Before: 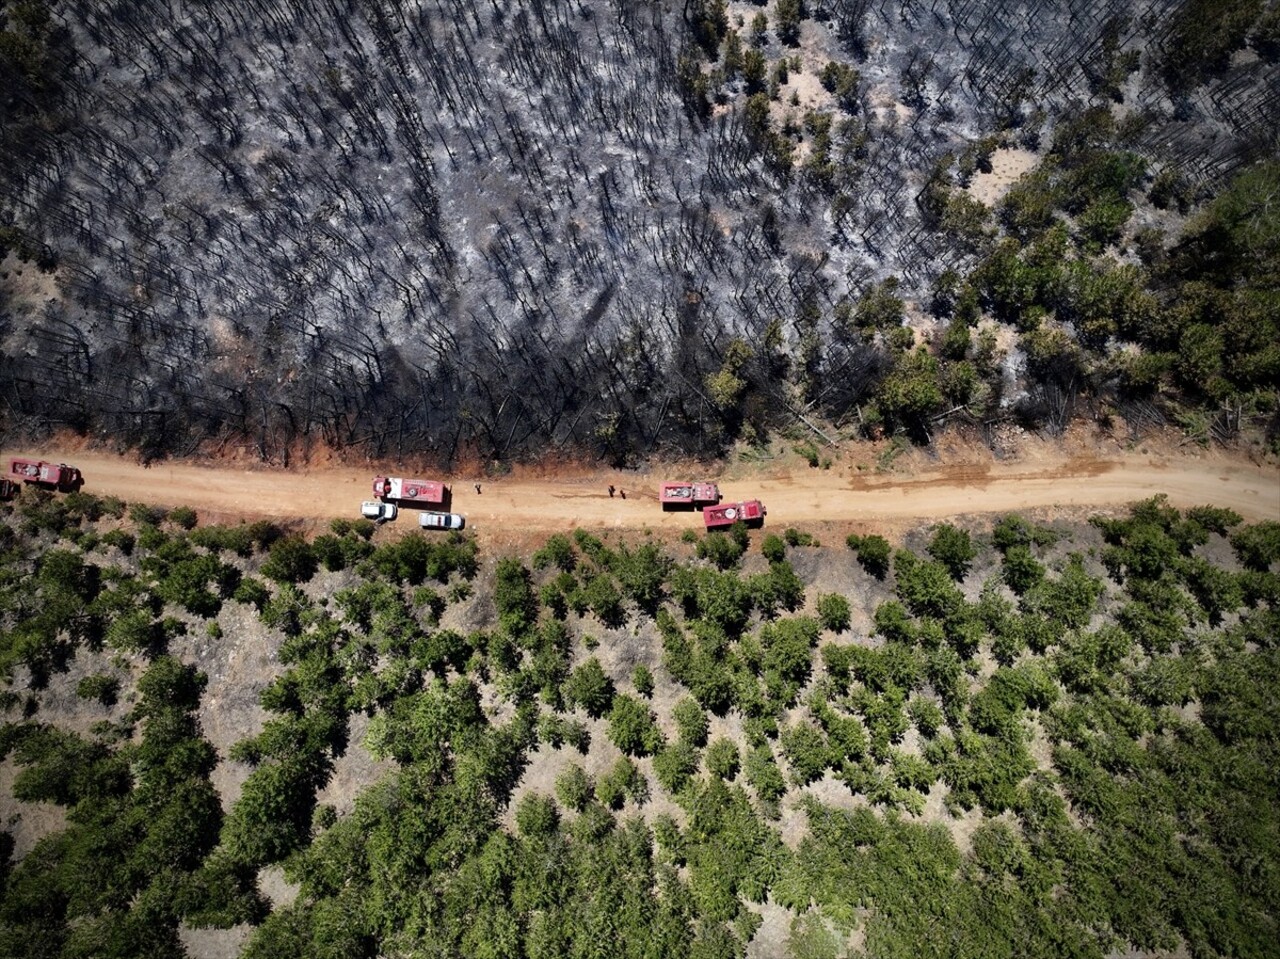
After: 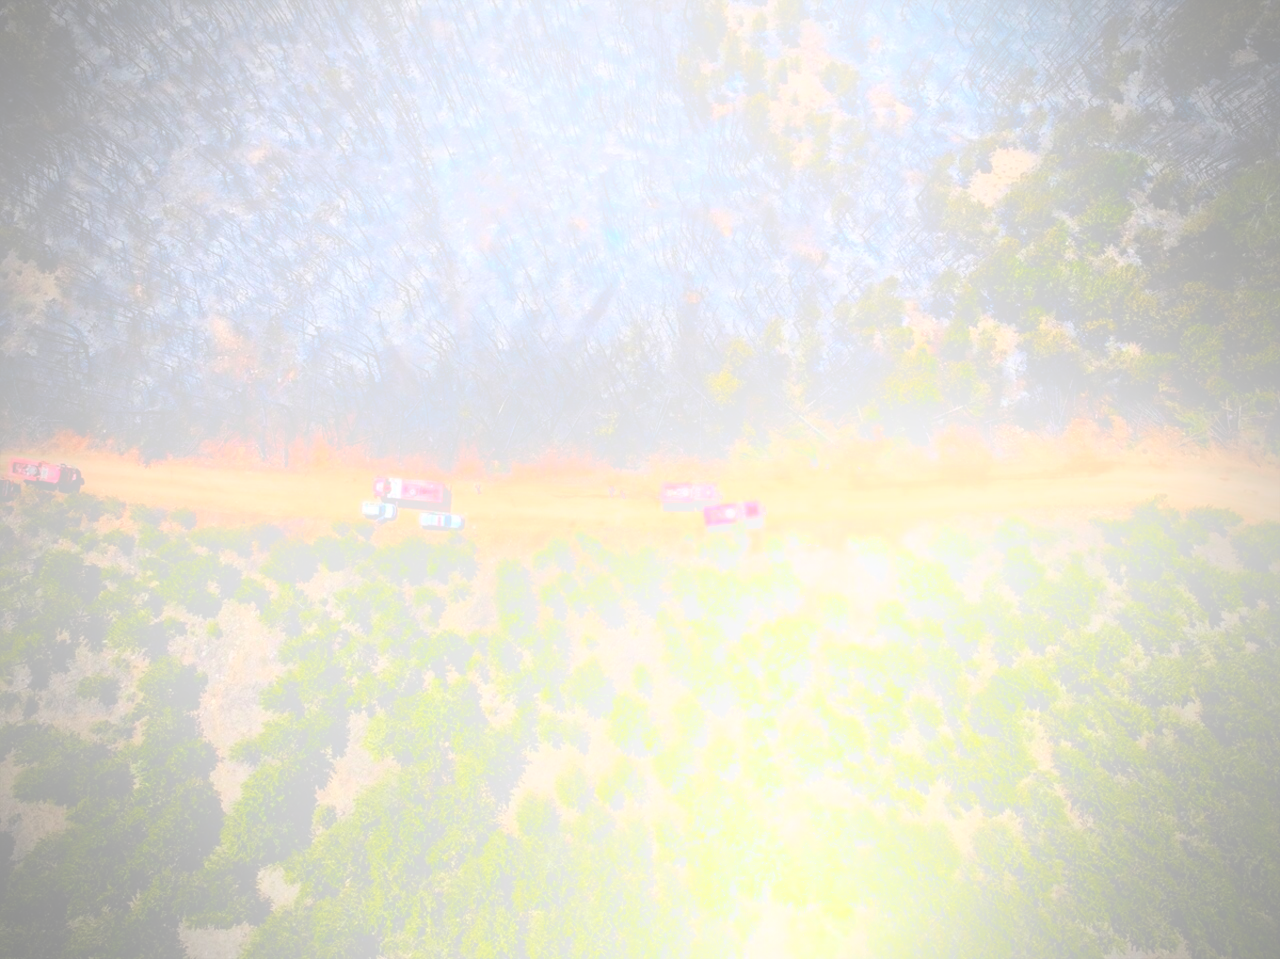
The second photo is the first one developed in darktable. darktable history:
vignetting: fall-off radius 60.92%
color zones: curves: ch0 [(0.254, 0.492) (0.724, 0.62)]; ch1 [(0.25, 0.528) (0.719, 0.796)]; ch2 [(0, 0.472) (0.25, 0.5) (0.73, 0.184)]
exposure: black level correction -0.041, exposure 0.064 EV, compensate highlight preservation false
bloom: size 25%, threshold 5%, strength 90%
